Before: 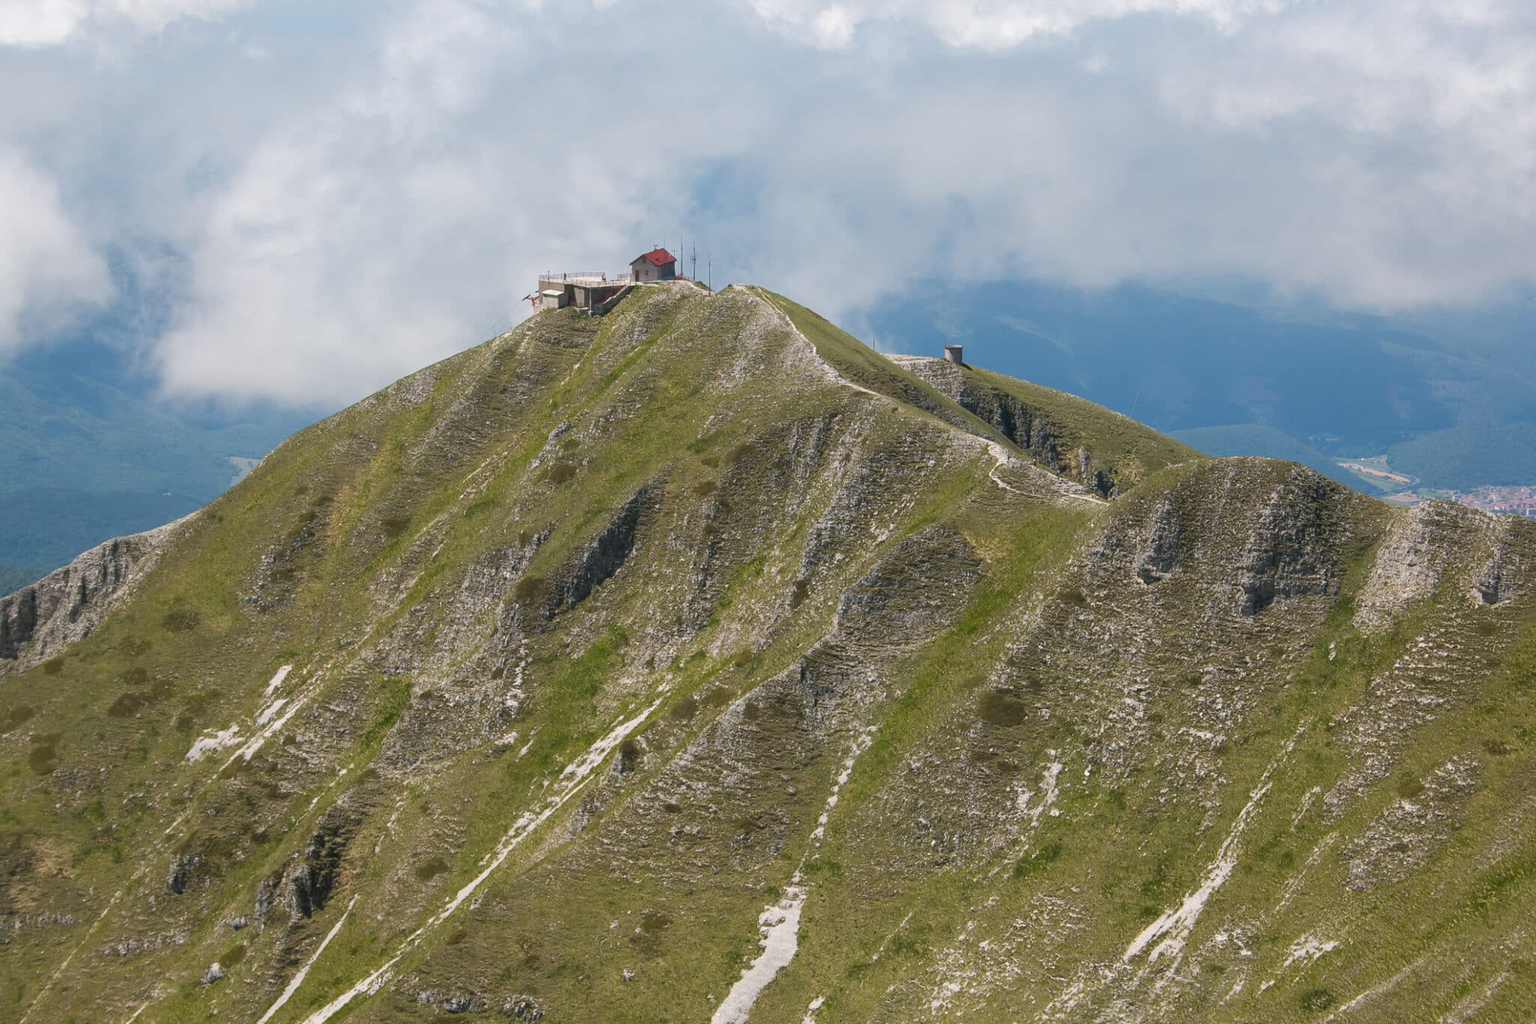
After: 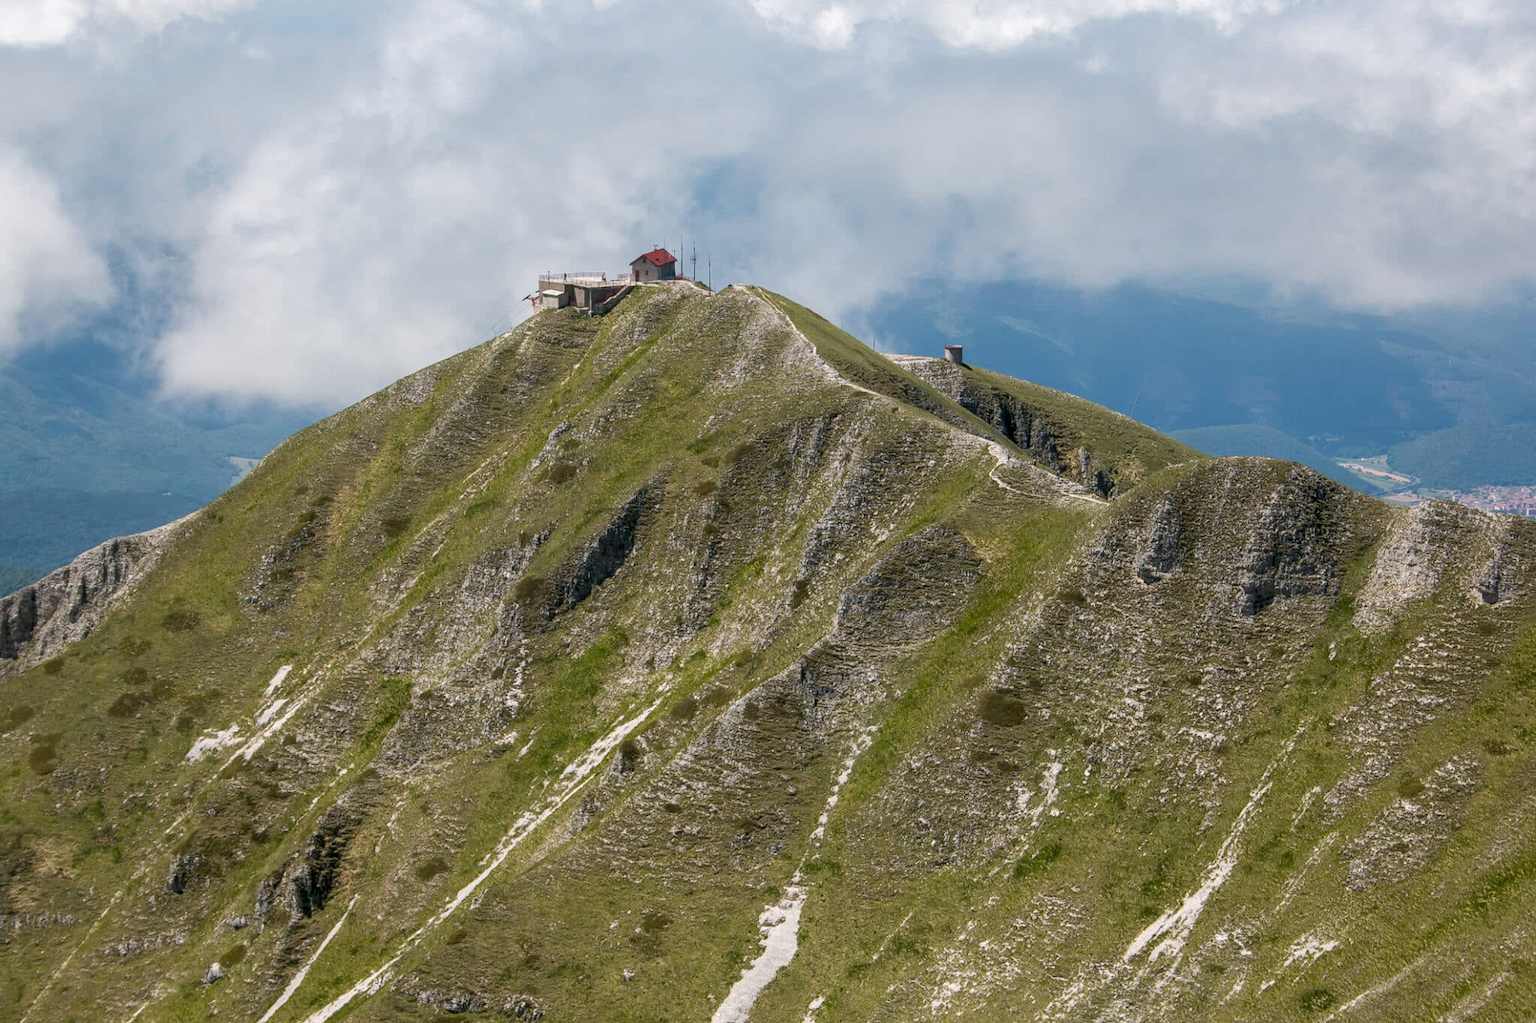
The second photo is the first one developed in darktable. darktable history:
local contrast: on, module defaults
exposure: black level correction 0.007, compensate highlight preservation false
